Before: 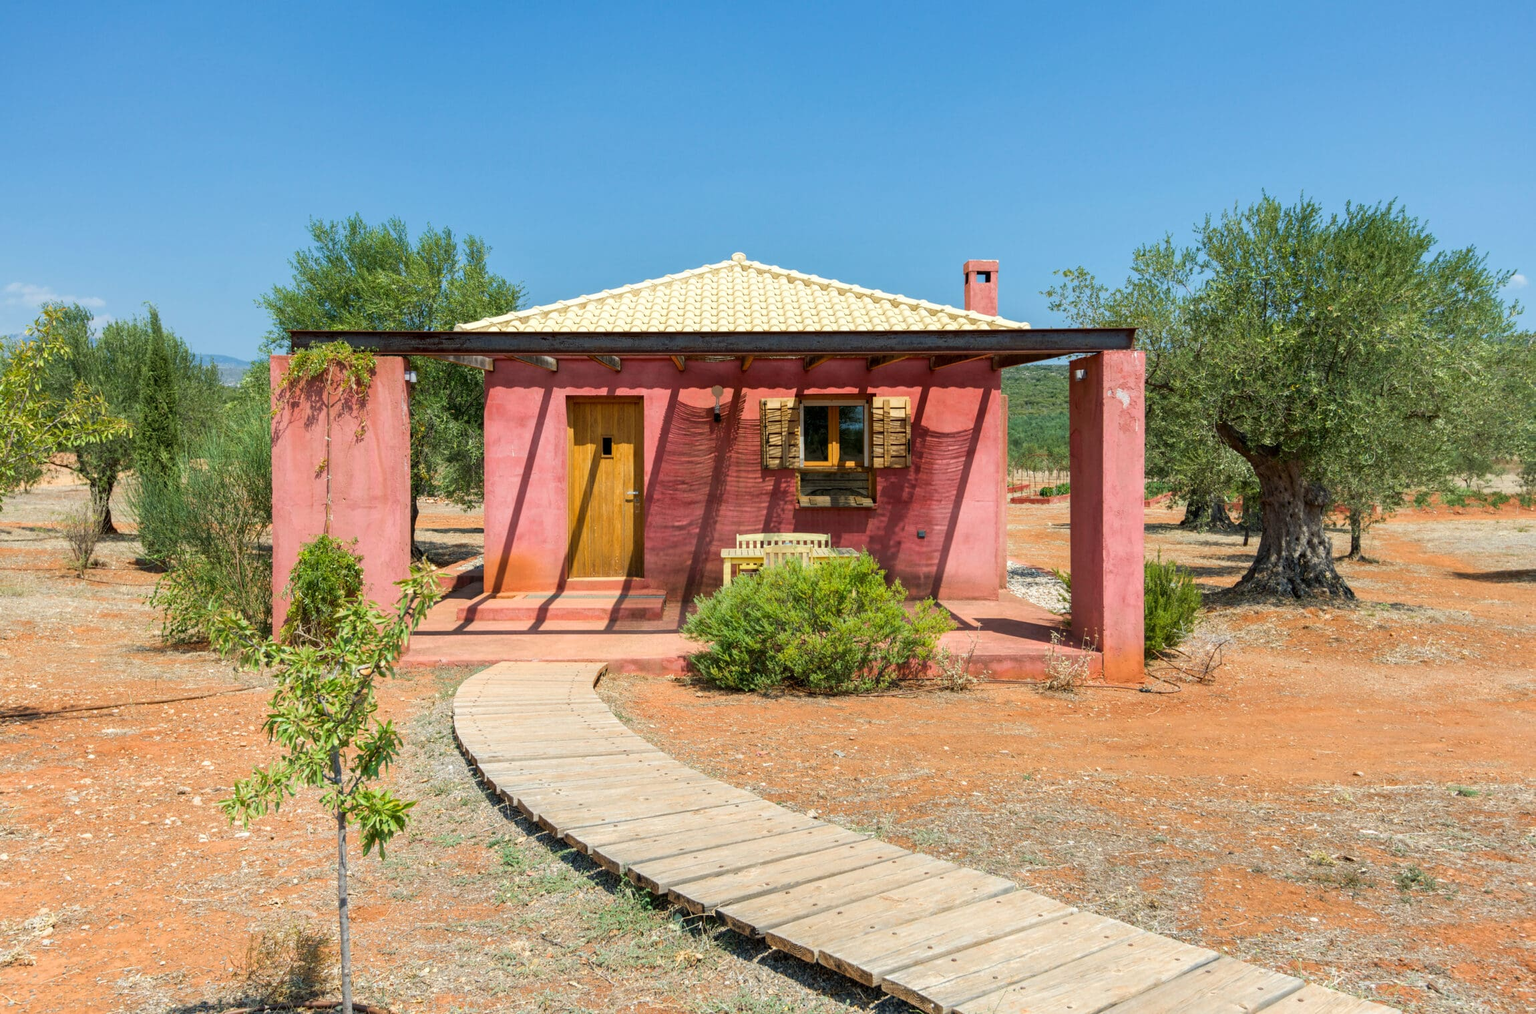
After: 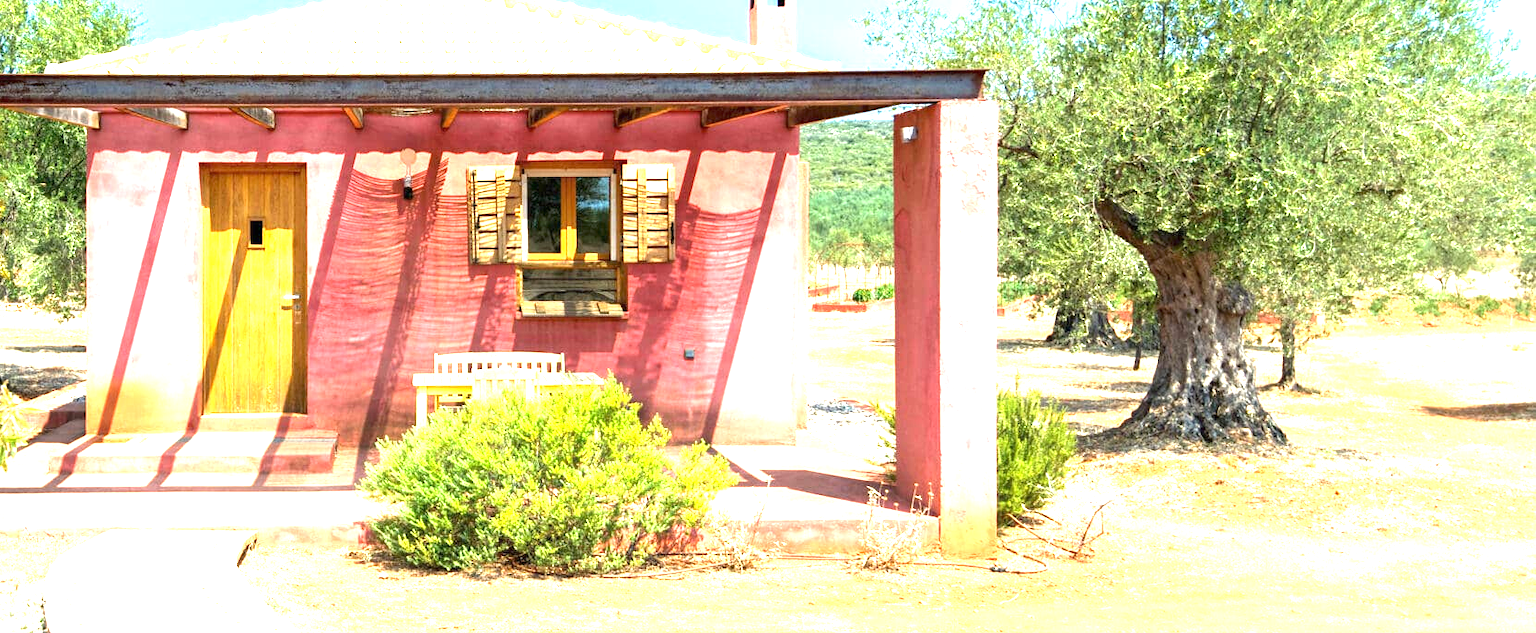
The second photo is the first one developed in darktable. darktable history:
exposure: black level correction 0, exposure 2.106 EV, compensate highlight preservation false
crop and rotate: left 27.471%, top 27.421%, bottom 27.278%
